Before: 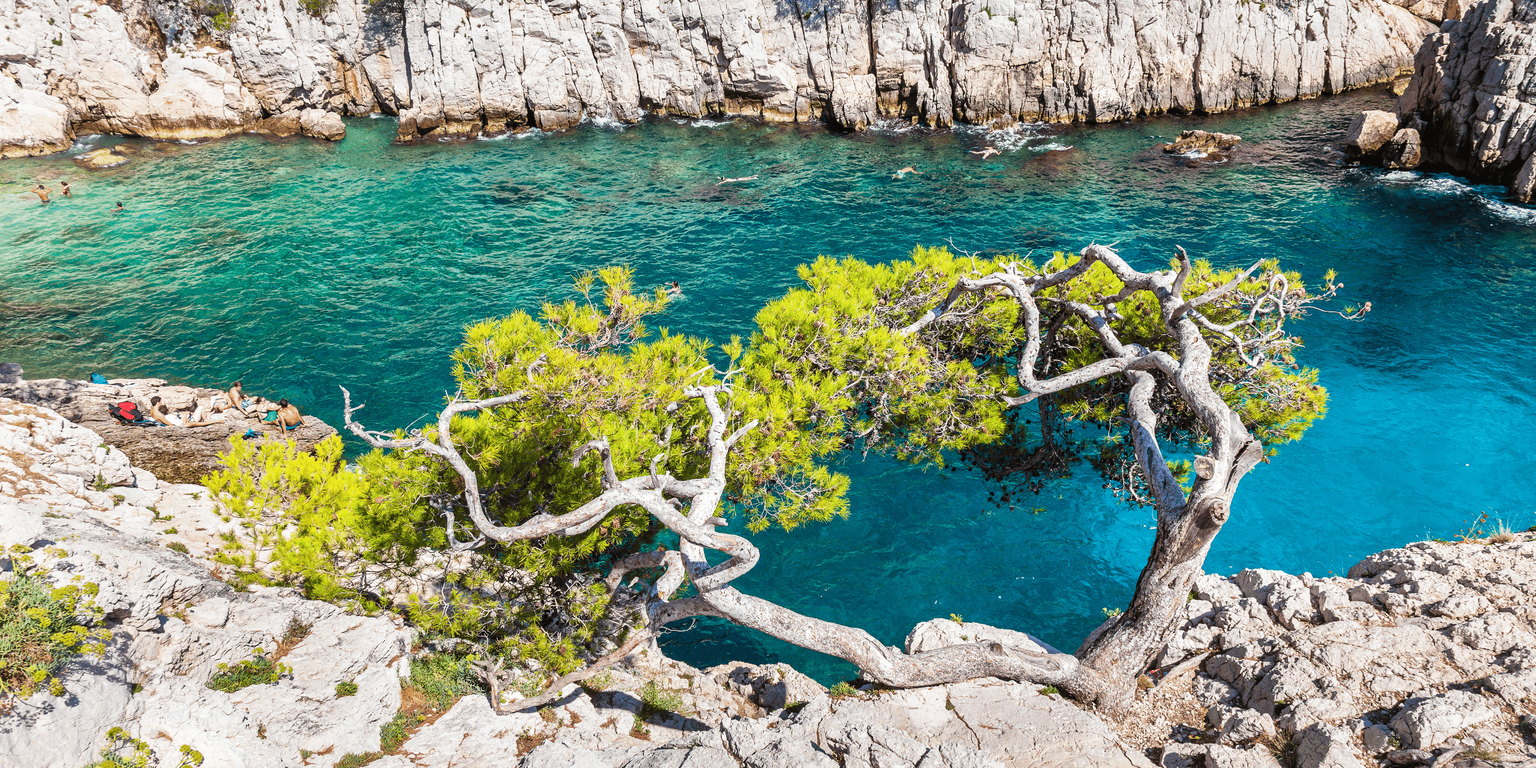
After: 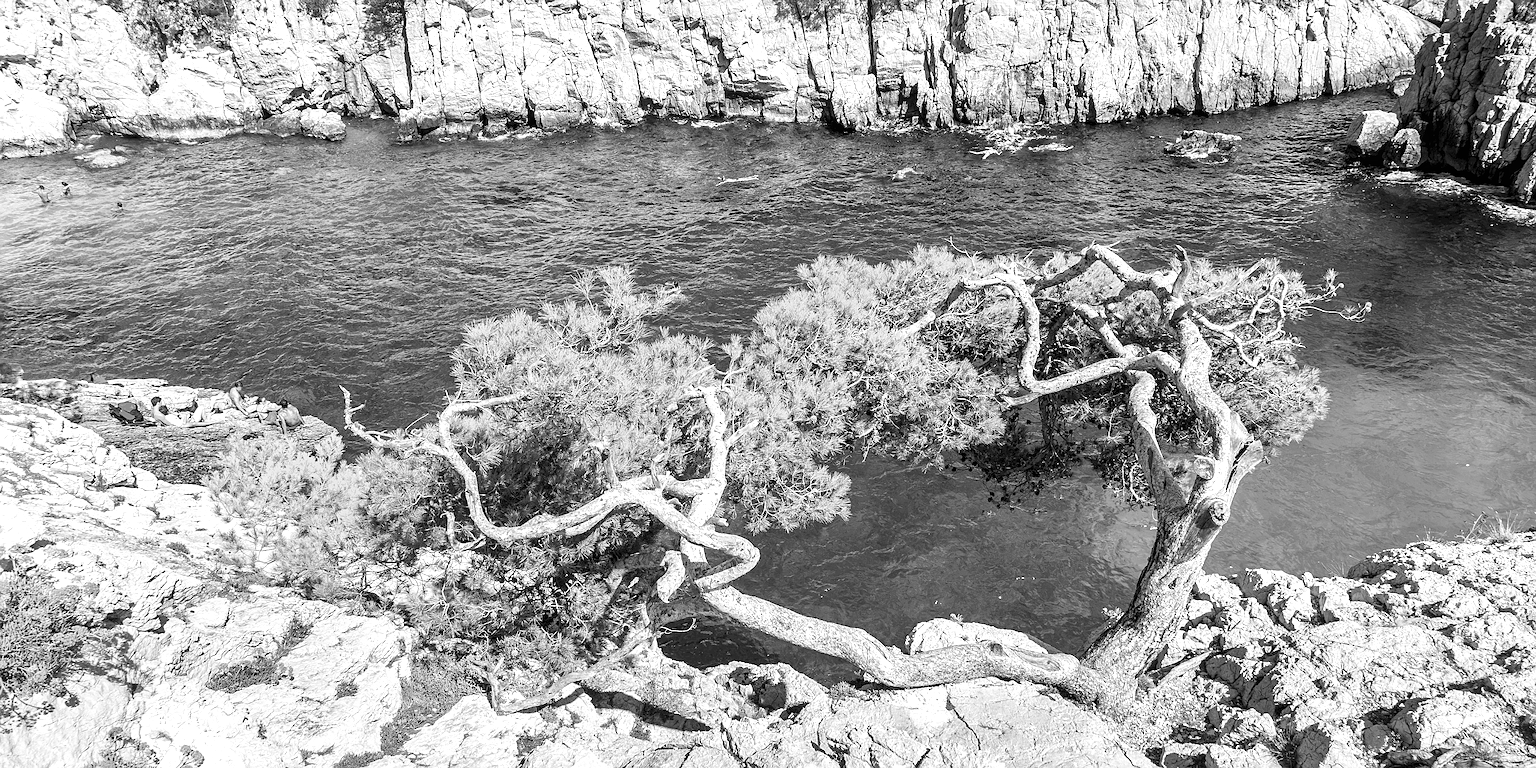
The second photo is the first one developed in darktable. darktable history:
exposure: exposure 0.236 EV, compensate highlight preservation false
sharpen: on, module defaults
monochrome: on, module defaults
color balance rgb: perceptual saturation grading › global saturation 20%, global vibrance 20%
local contrast: highlights 100%, shadows 100%, detail 131%, midtone range 0.2
